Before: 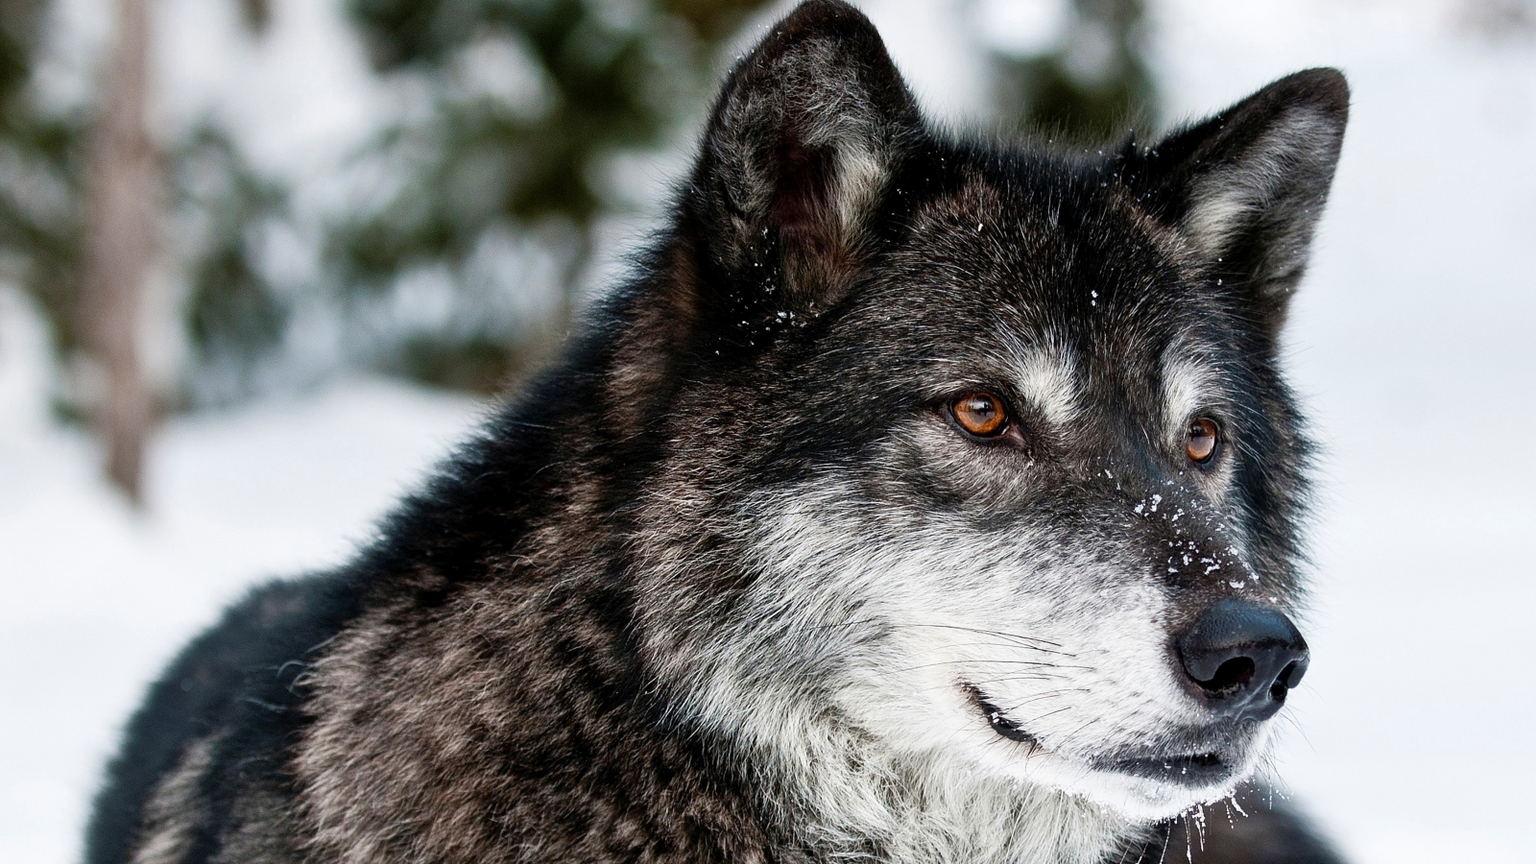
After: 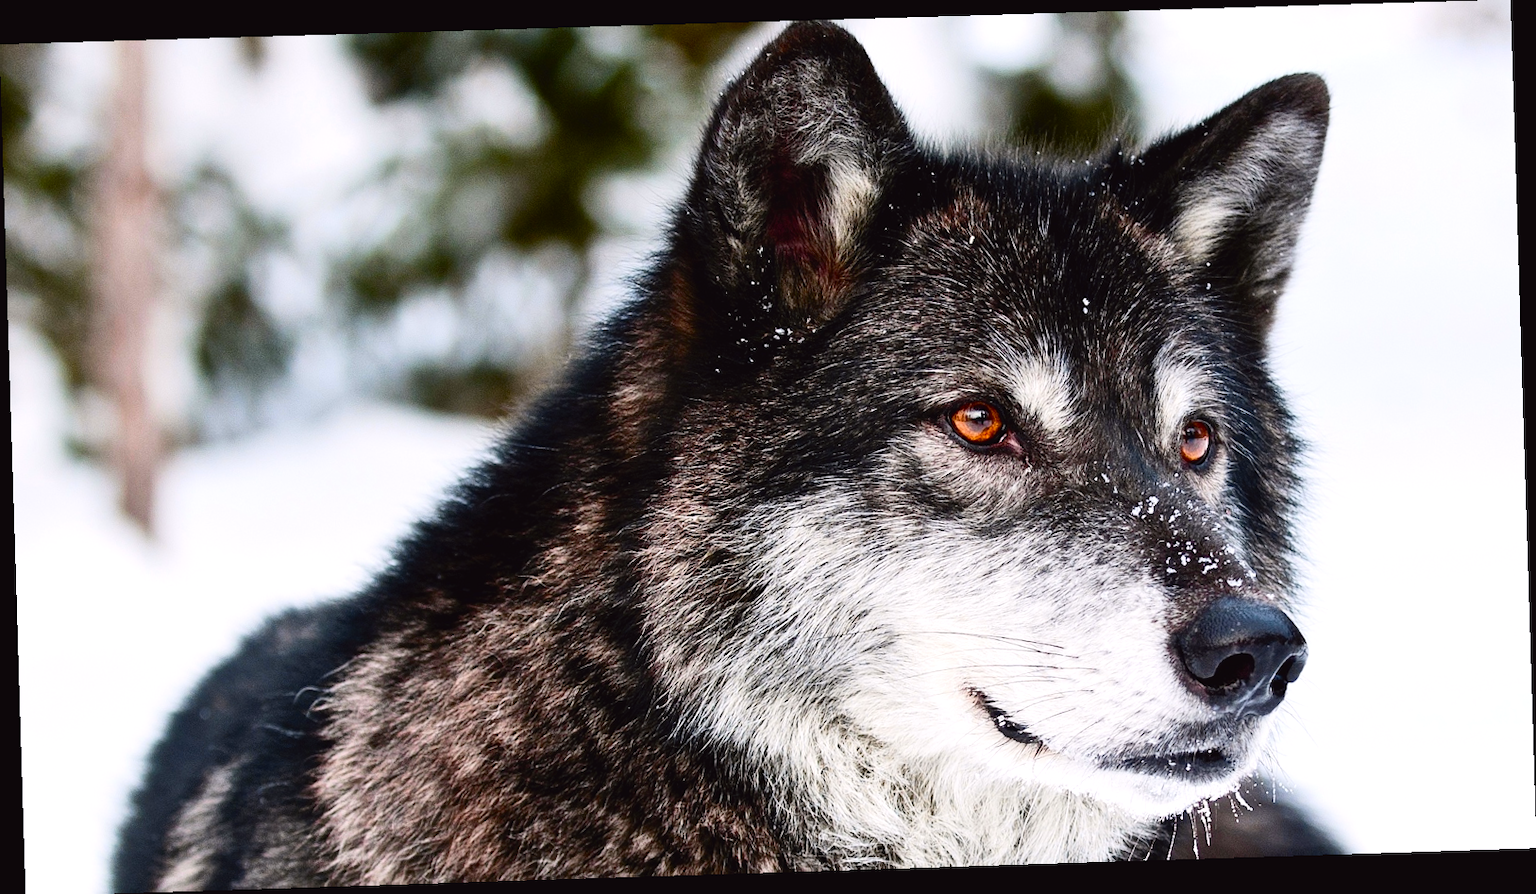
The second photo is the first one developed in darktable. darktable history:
tone curve: curves: ch0 [(0, 0.023) (0.103, 0.087) (0.295, 0.297) (0.445, 0.531) (0.553, 0.665) (0.735, 0.843) (0.994, 1)]; ch1 [(0, 0) (0.414, 0.395) (0.447, 0.447) (0.485, 0.495) (0.512, 0.523) (0.542, 0.581) (0.581, 0.632) (0.646, 0.715) (1, 1)]; ch2 [(0, 0) (0.369, 0.388) (0.449, 0.431) (0.478, 0.471) (0.516, 0.517) (0.579, 0.624) (0.674, 0.775) (1, 1)], color space Lab, independent channels, preserve colors none
rotate and perspective: rotation -1.77°, lens shift (horizontal) 0.004, automatic cropping off
exposure: exposure 0.178 EV, compensate exposure bias true, compensate highlight preservation false
